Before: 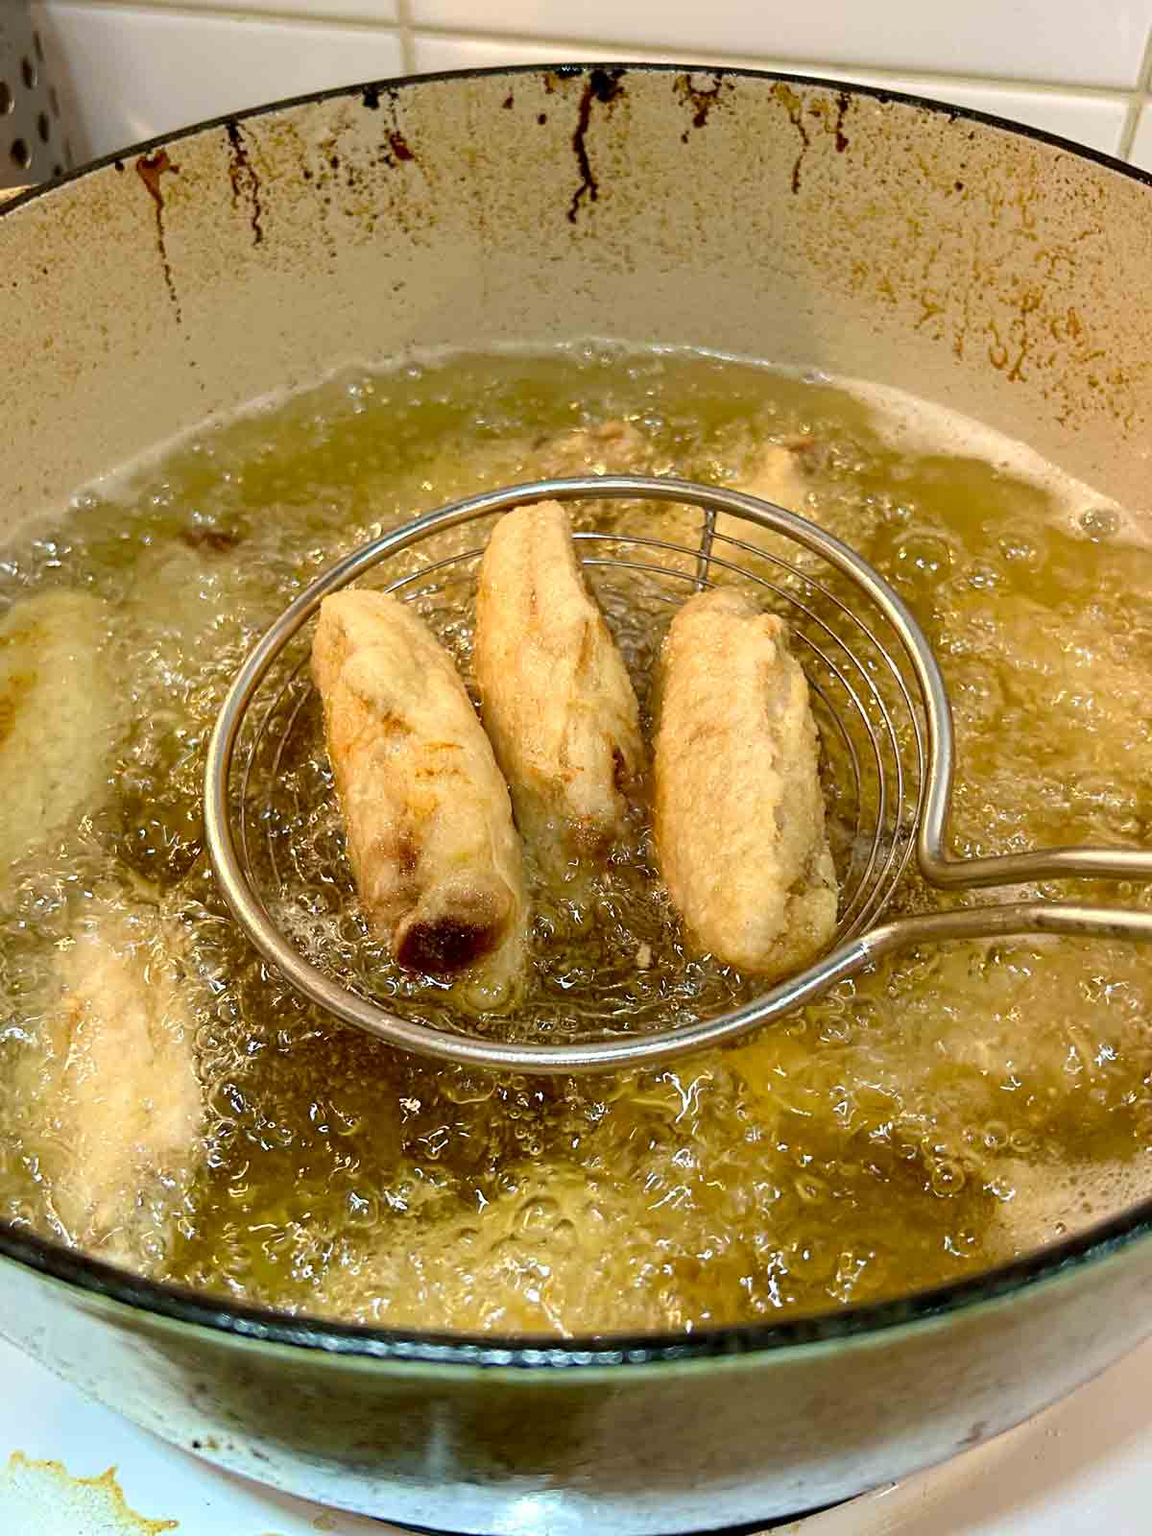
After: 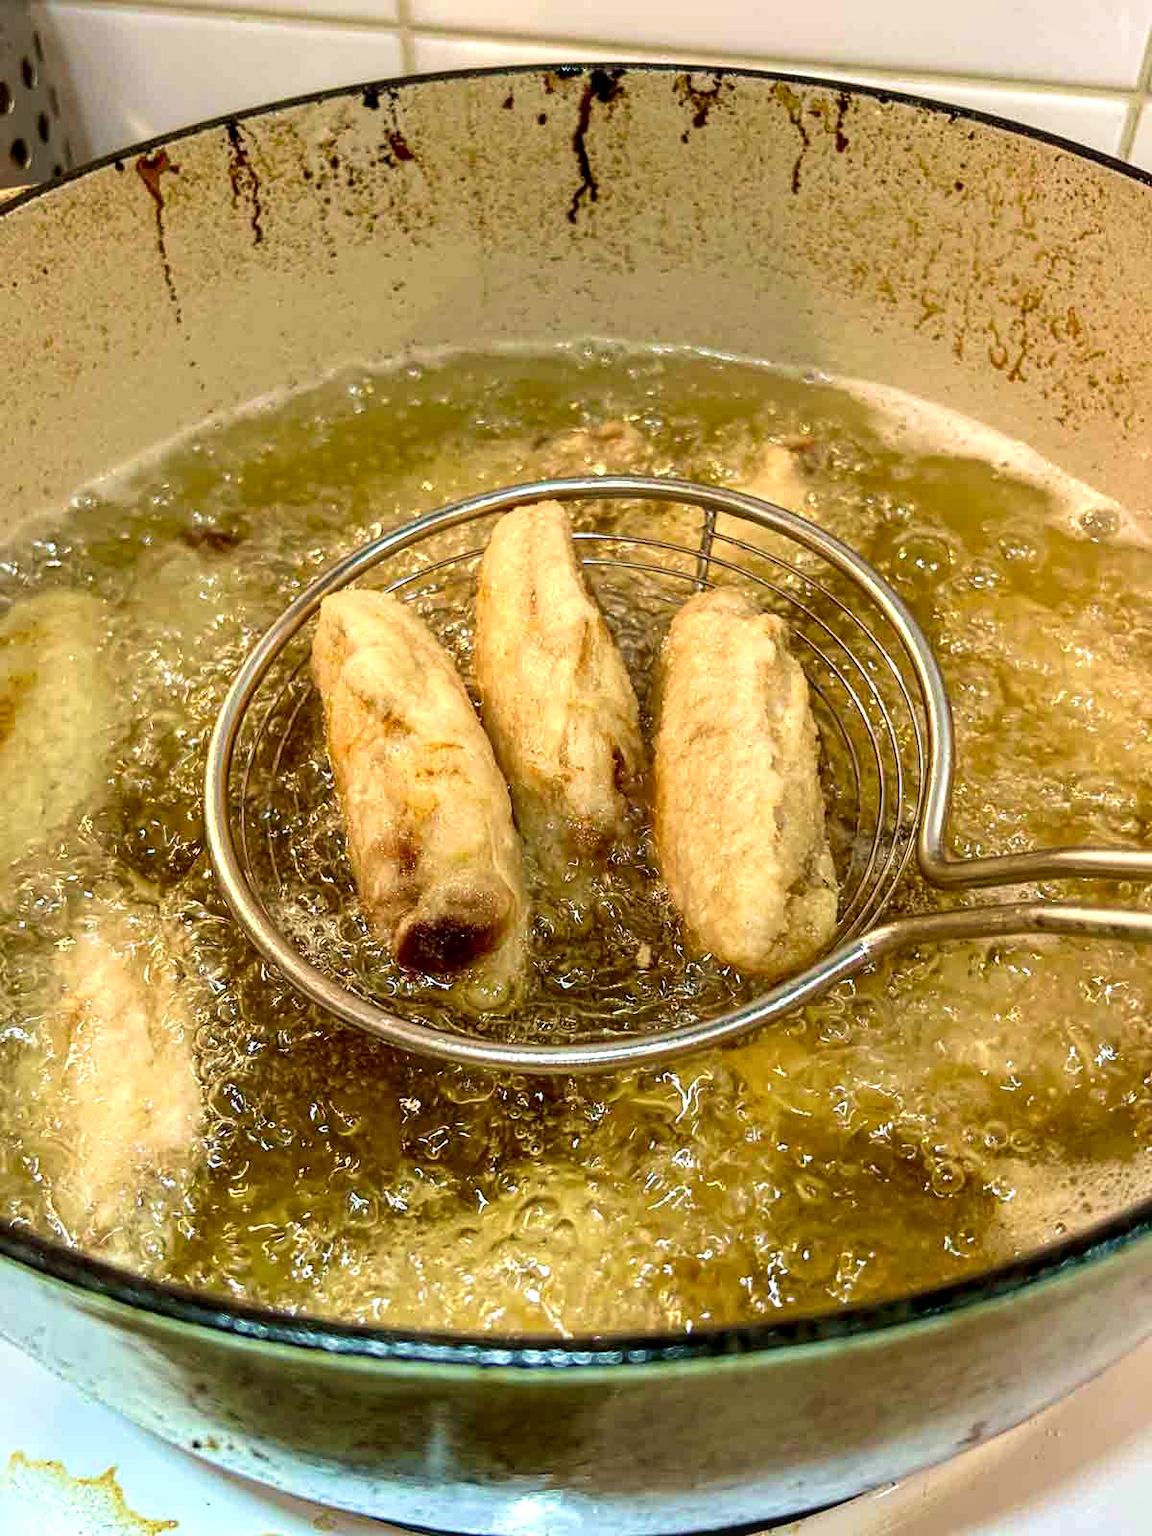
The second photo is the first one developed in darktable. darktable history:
velvia: on, module defaults
exposure: exposure 0.15 EV, compensate highlight preservation false
local contrast: detail 130%
